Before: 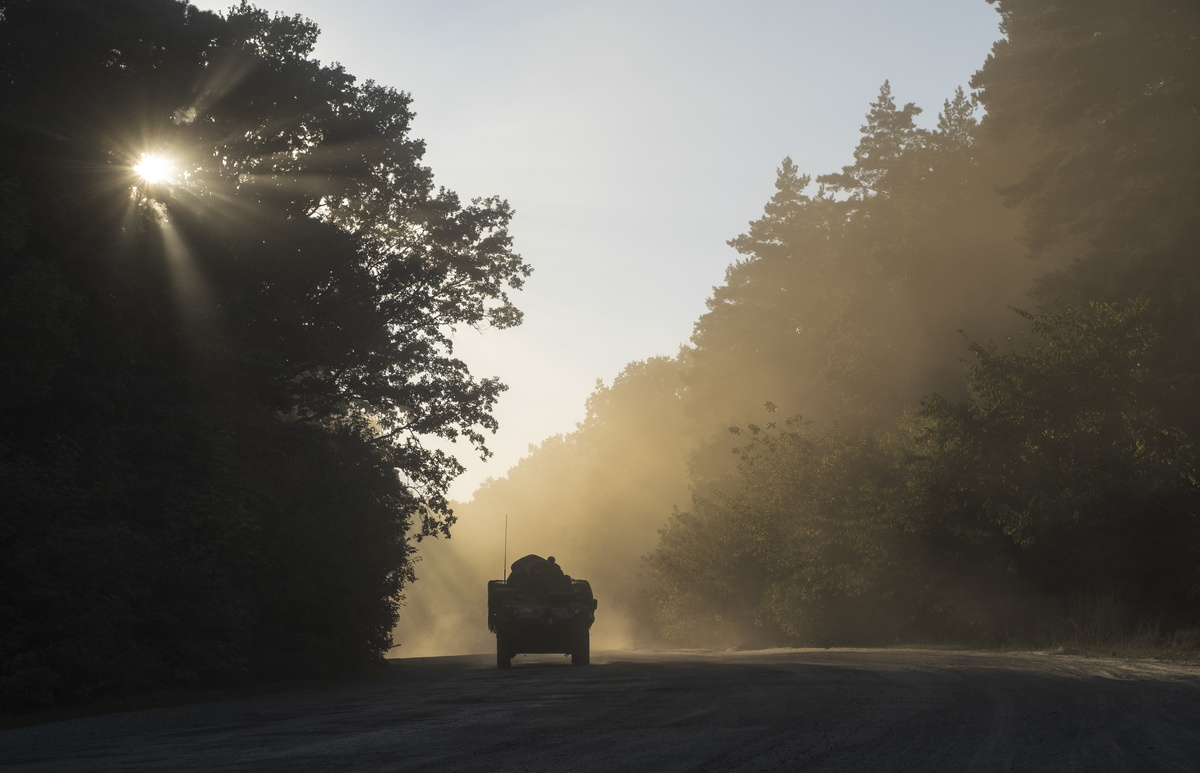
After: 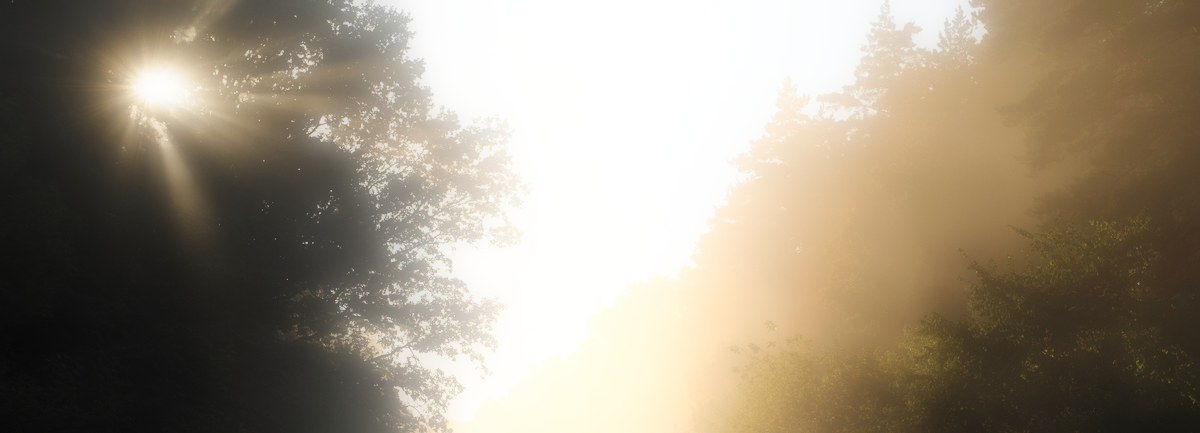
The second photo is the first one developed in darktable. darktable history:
base curve: curves: ch0 [(0, 0) (0.028, 0.03) (0.121, 0.232) (0.46, 0.748) (0.859, 0.968) (1, 1)], preserve colors none
soften: on, module defaults
crop and rotate: top 10.605%, bottom 33.274%
bloom: on, module defaults
